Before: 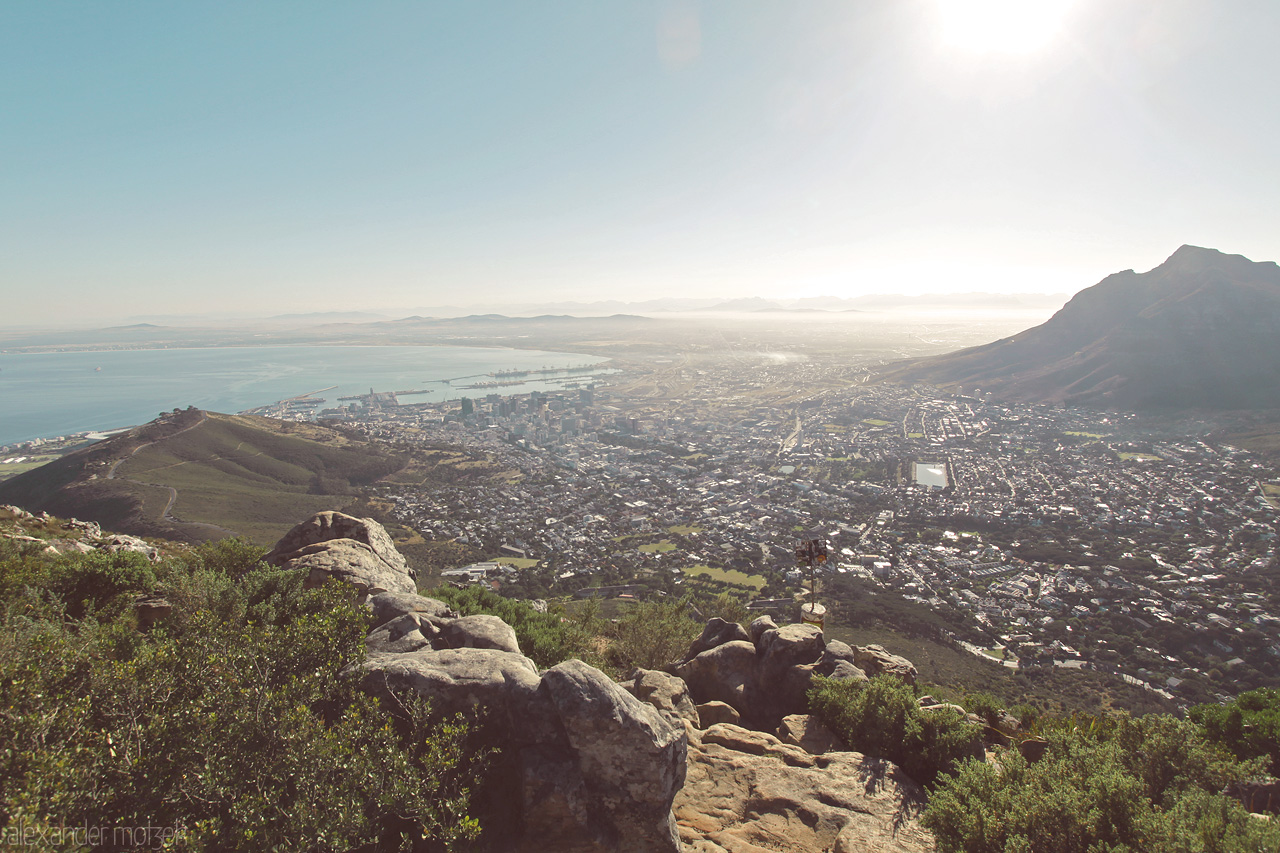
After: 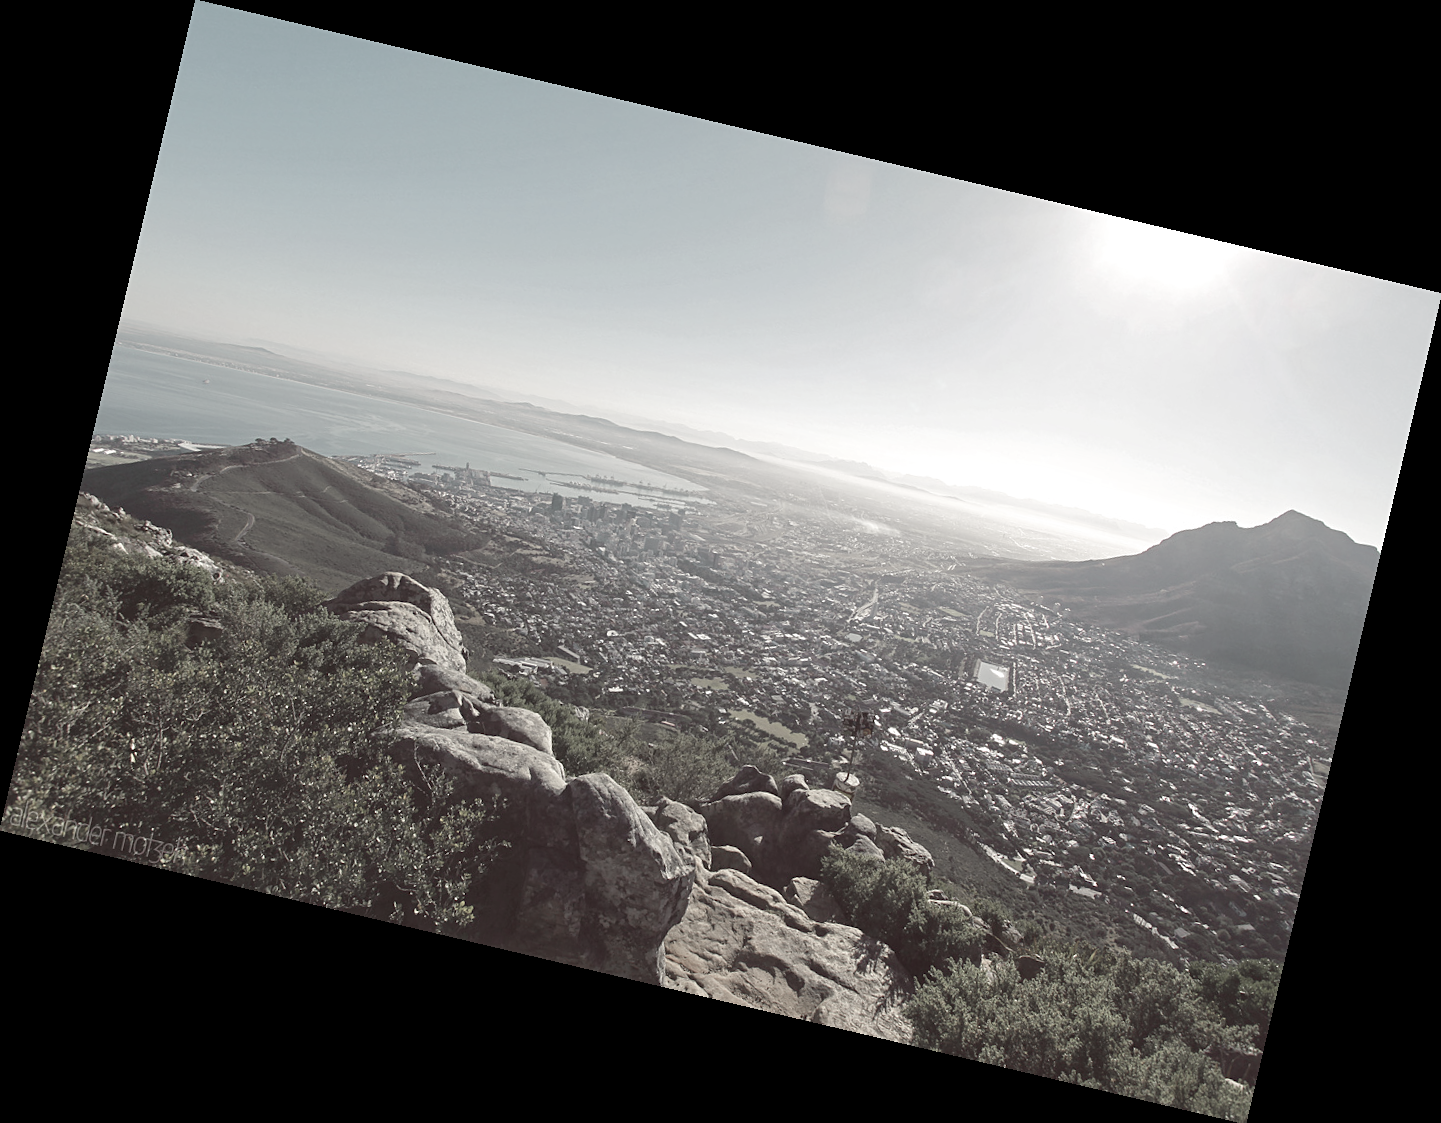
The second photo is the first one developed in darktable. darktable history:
local contrast: mode bilateral grid, contrast 10, coarseness 25, detail 115%, midtone range 0.2
rotate and perspective: rotation 13.27°, automatic cropping off
color zones: curves: ch1 [(0, 0.34) (0.143, 0.164) (0.286, 0.152) (0.429, 0.176) (0.571, 0.173) (0.714, 0.188) (0.857, 0.199) (1, 0.34)]
sharpen: amount 0.2
